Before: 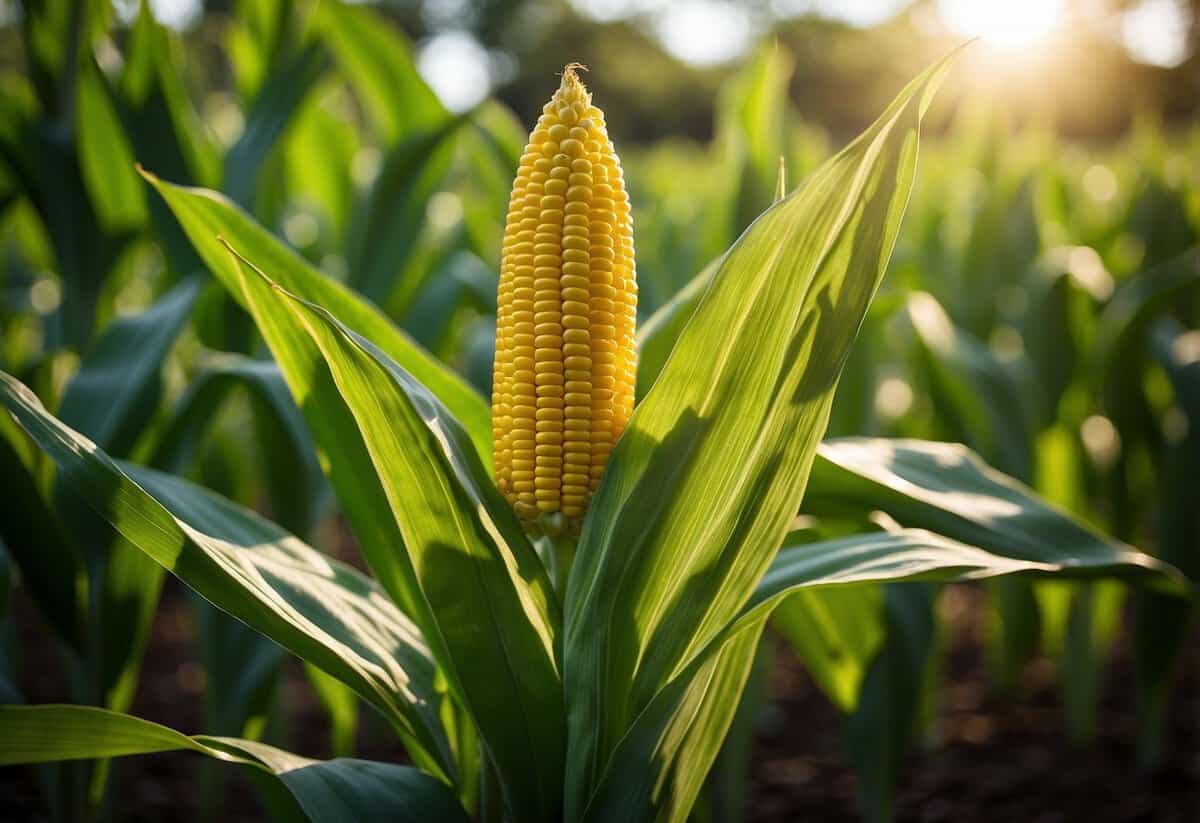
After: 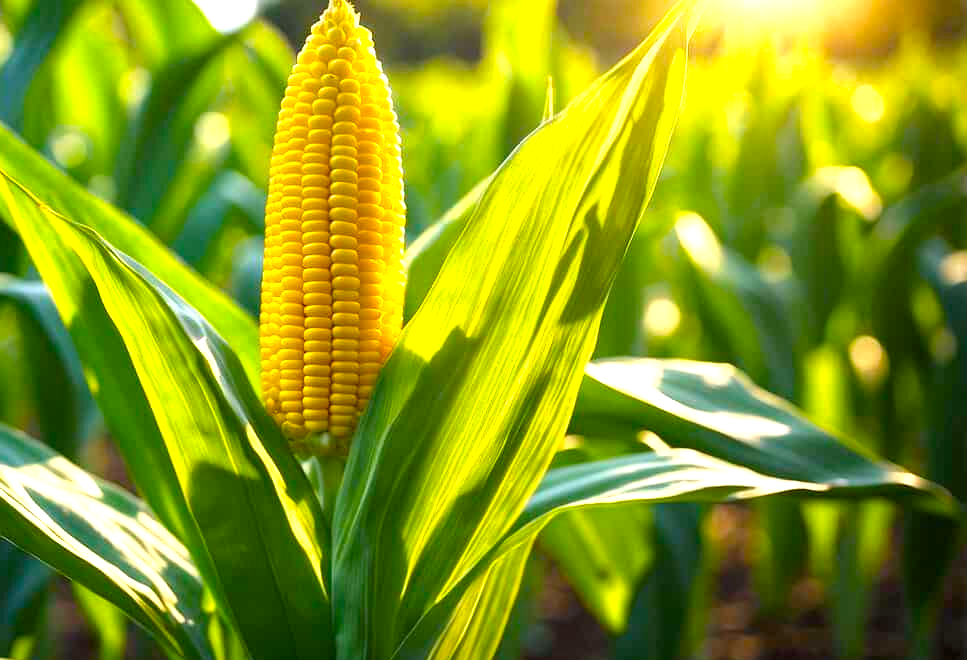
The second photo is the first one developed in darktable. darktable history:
crop: left 19.341%, top 9.815%, right 0%, bottom 9.765%
color balance rgb: power › chroma 0.499%, power › hue 214.86°, perceptual saturation grading › global saturation 29.599%, global vibrance 20%
exposure: black level correction 0.001, exposure 1.132 EV, compensate highlight preservation false
contrast brightness saturation: contrast -0.014, brightness -0.014, saturation 0.028
shadows and highlights: shadows 25.75, highlights -24.77
